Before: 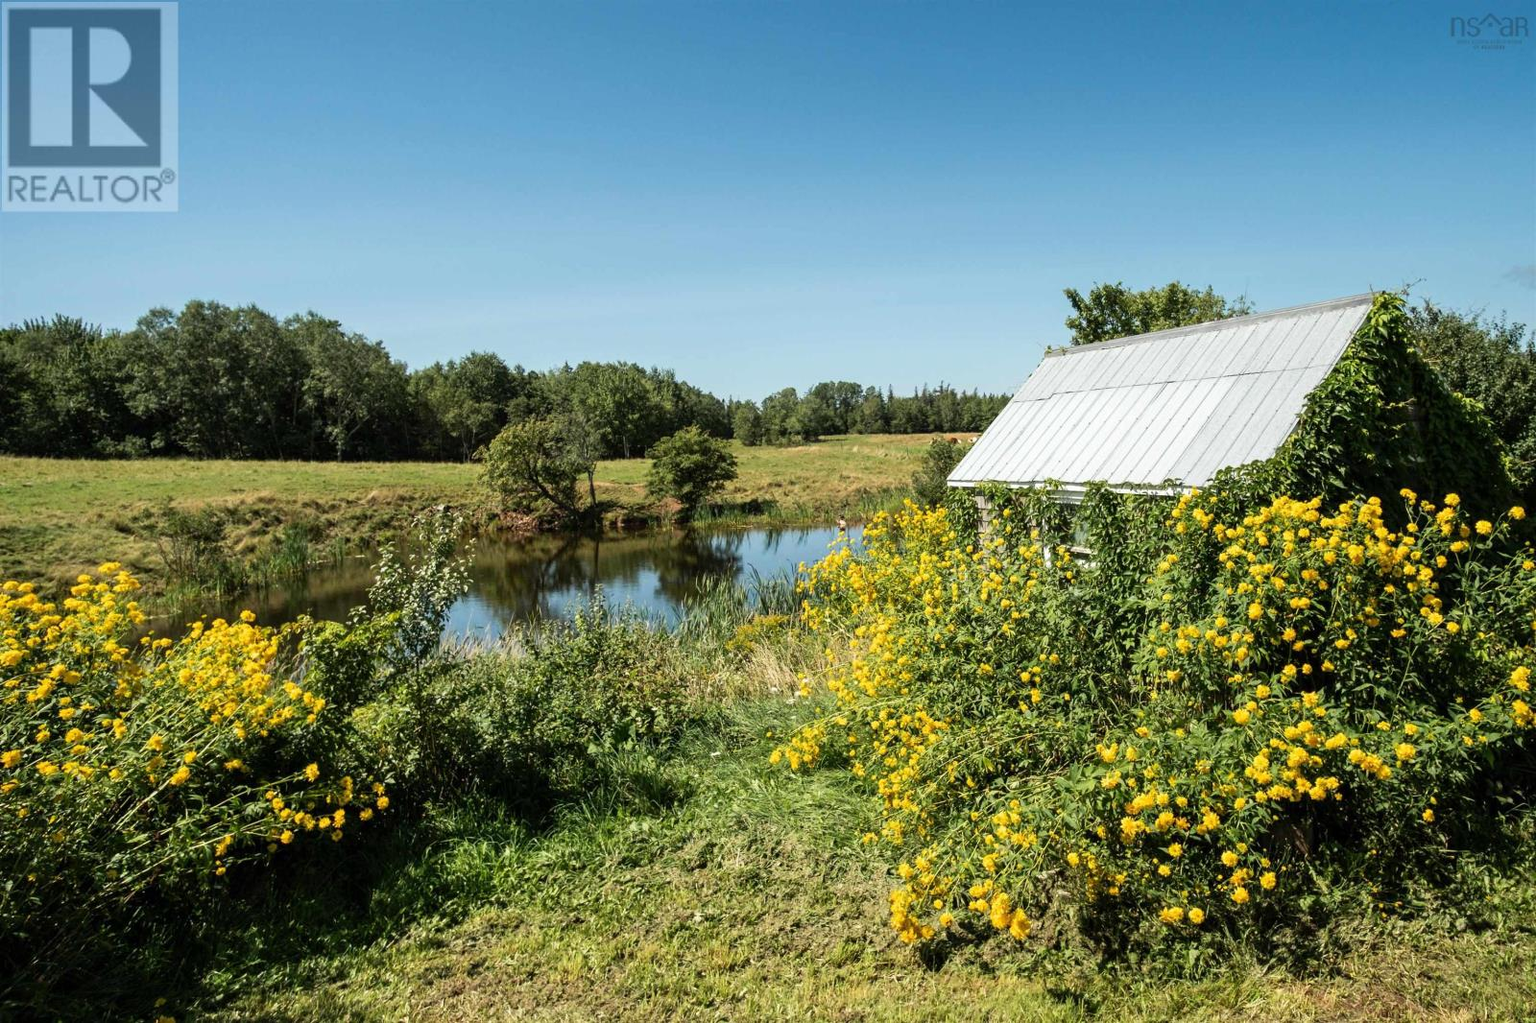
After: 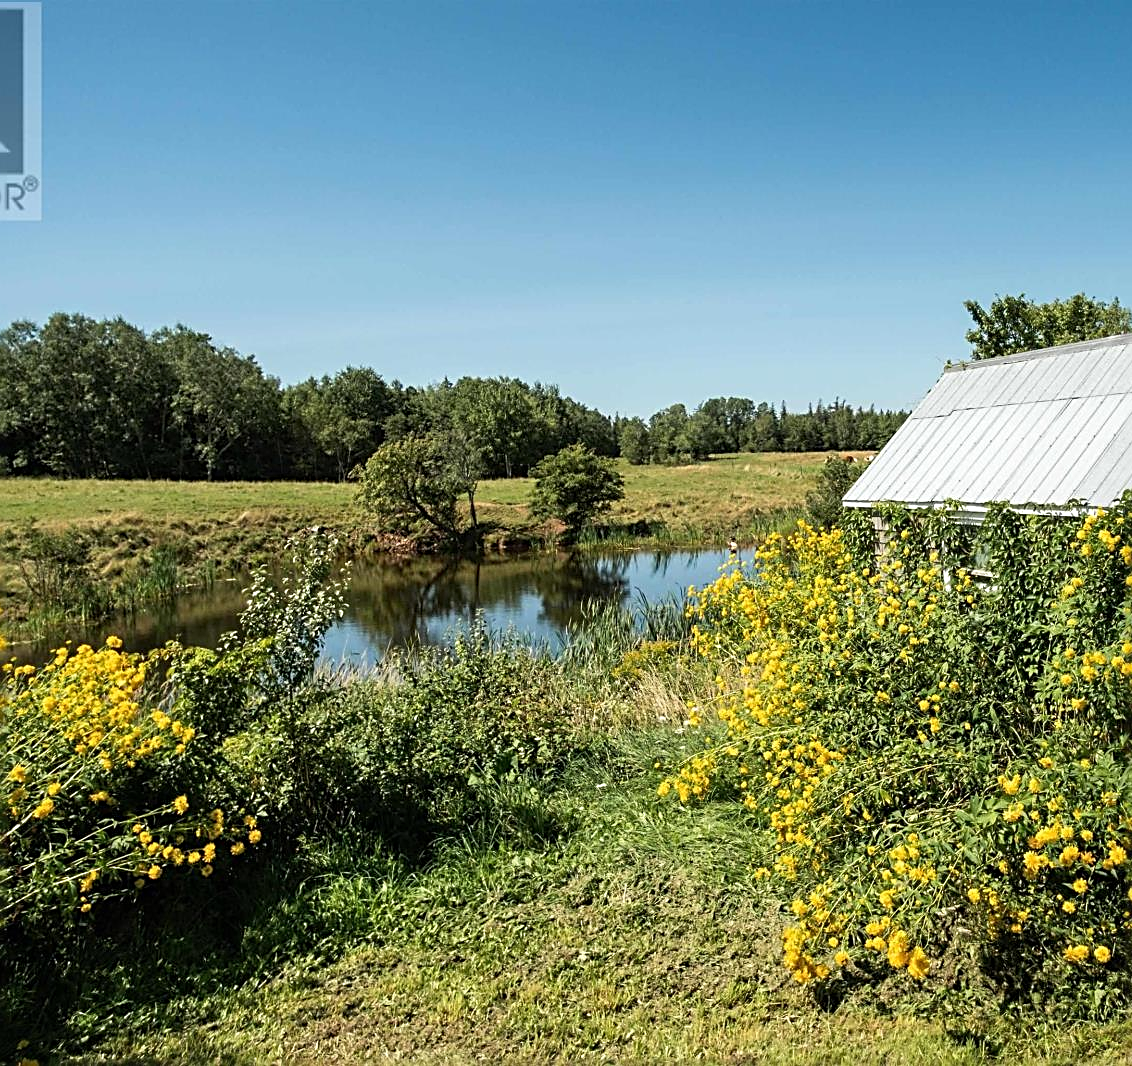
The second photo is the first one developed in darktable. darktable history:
crop and rotate: left 9.061%, right 20.142%
sharpen: radius 2.543, amount 0.636
